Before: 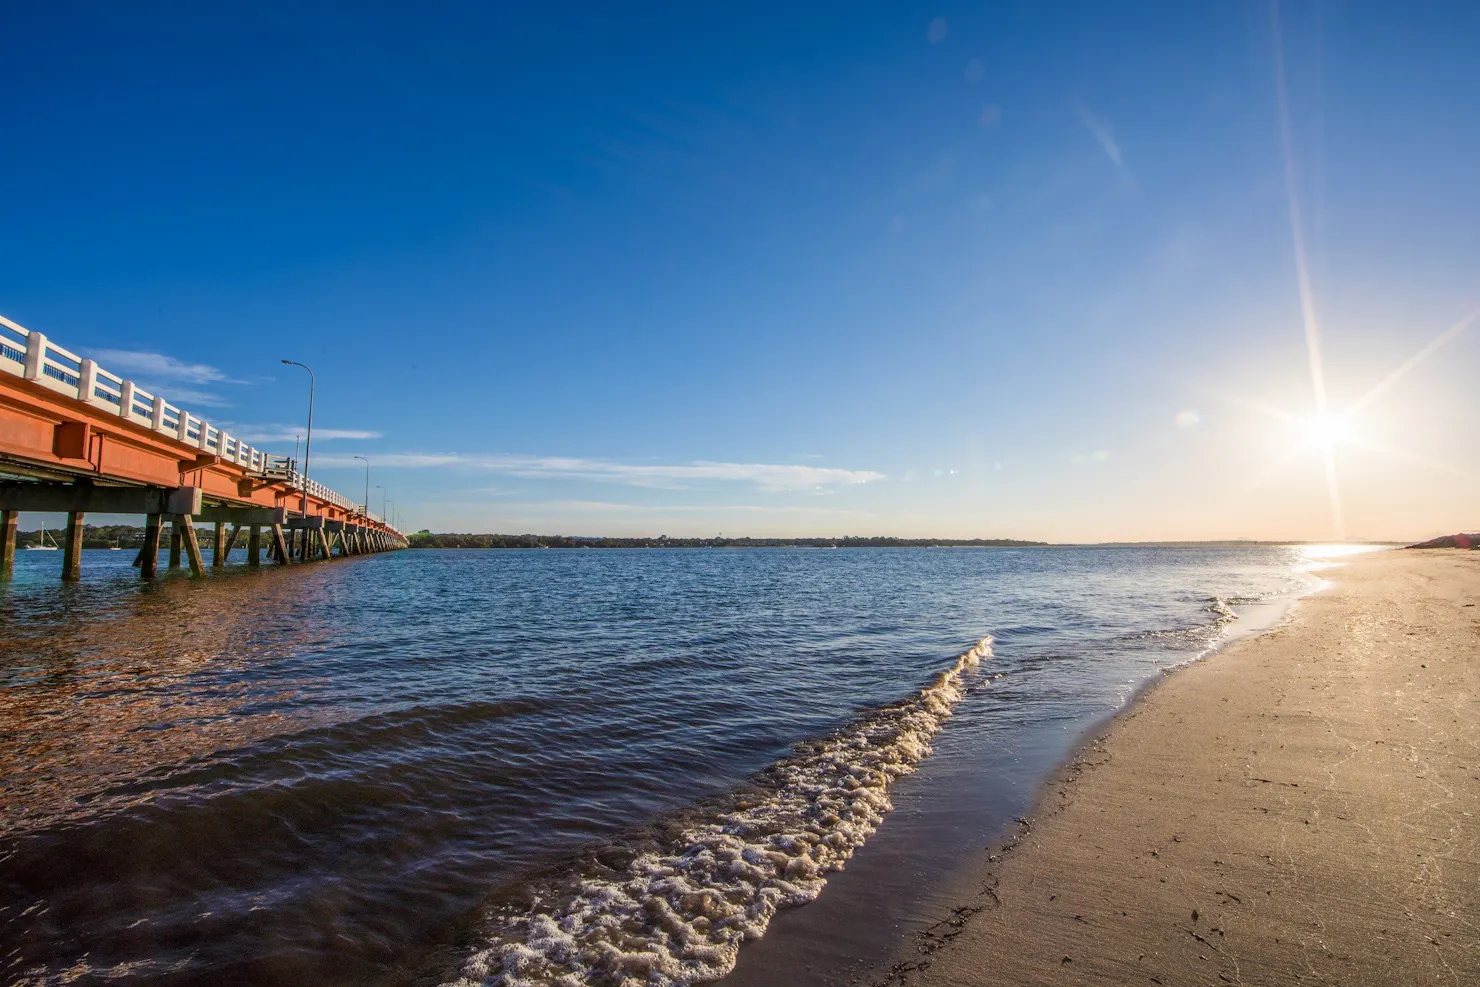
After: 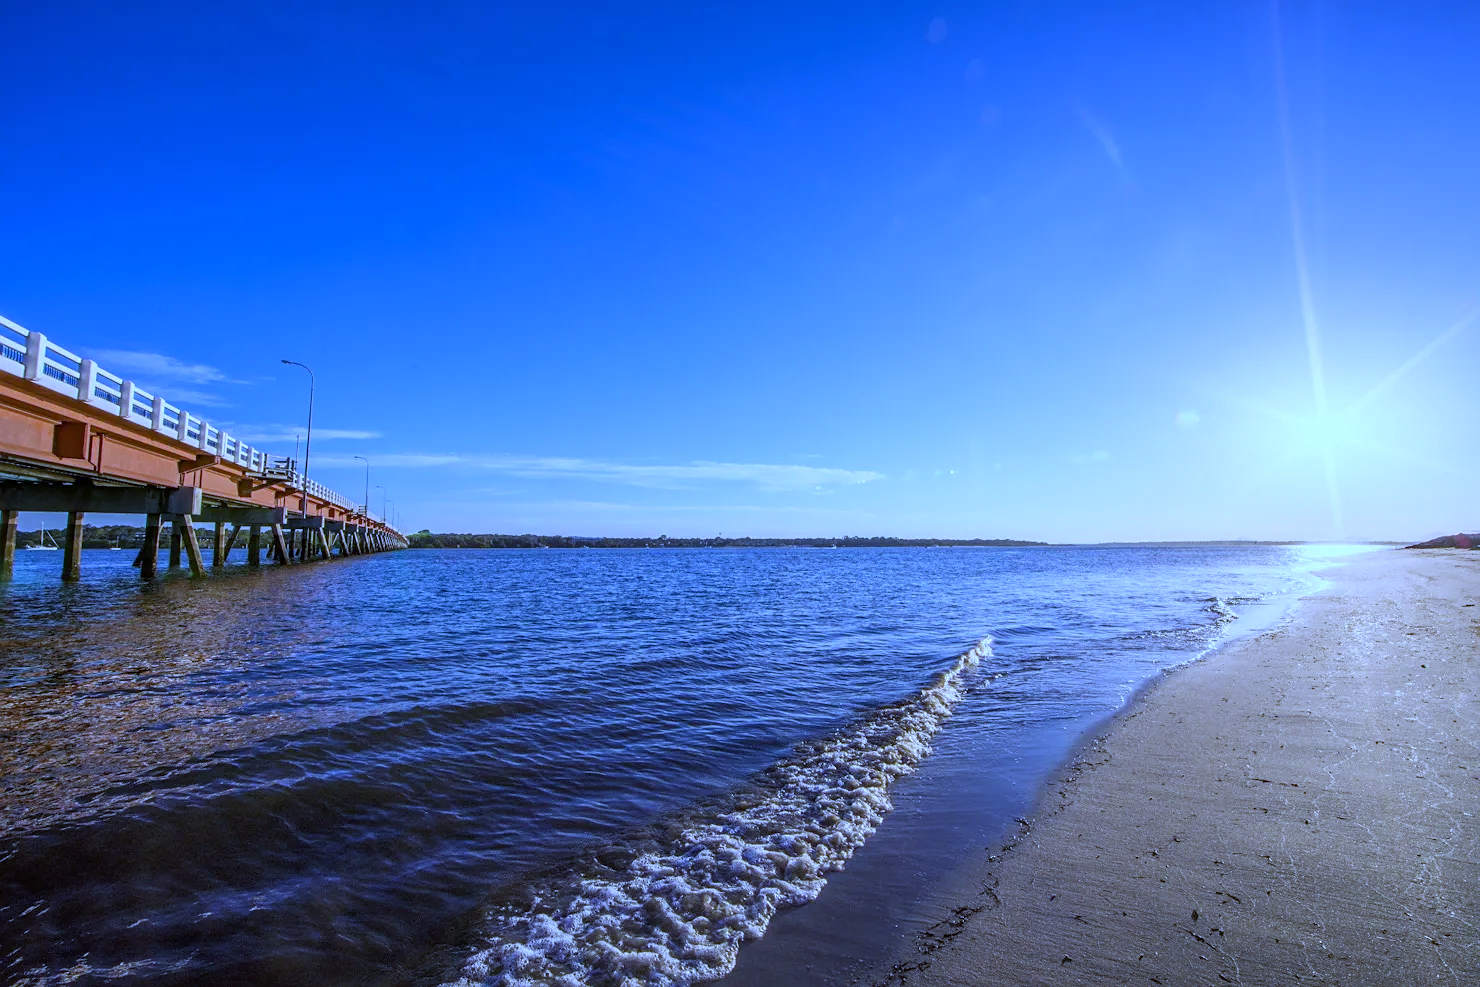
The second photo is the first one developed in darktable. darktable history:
white balance: red 0.766, blue 1.537
sharpen: amount 0.2
